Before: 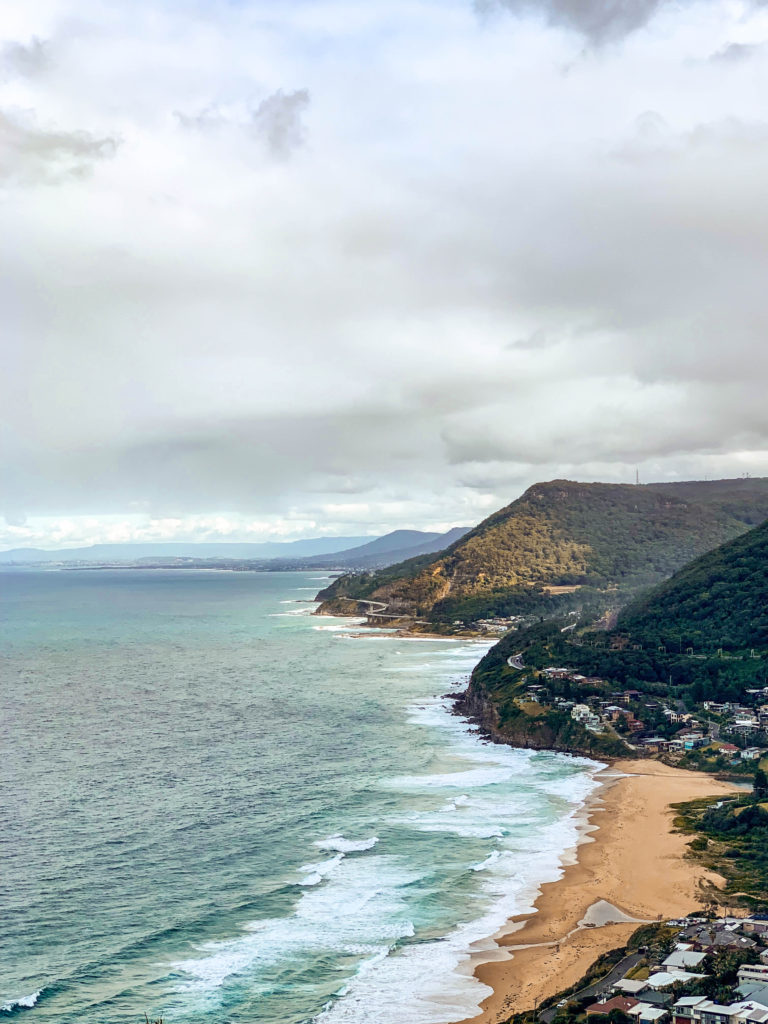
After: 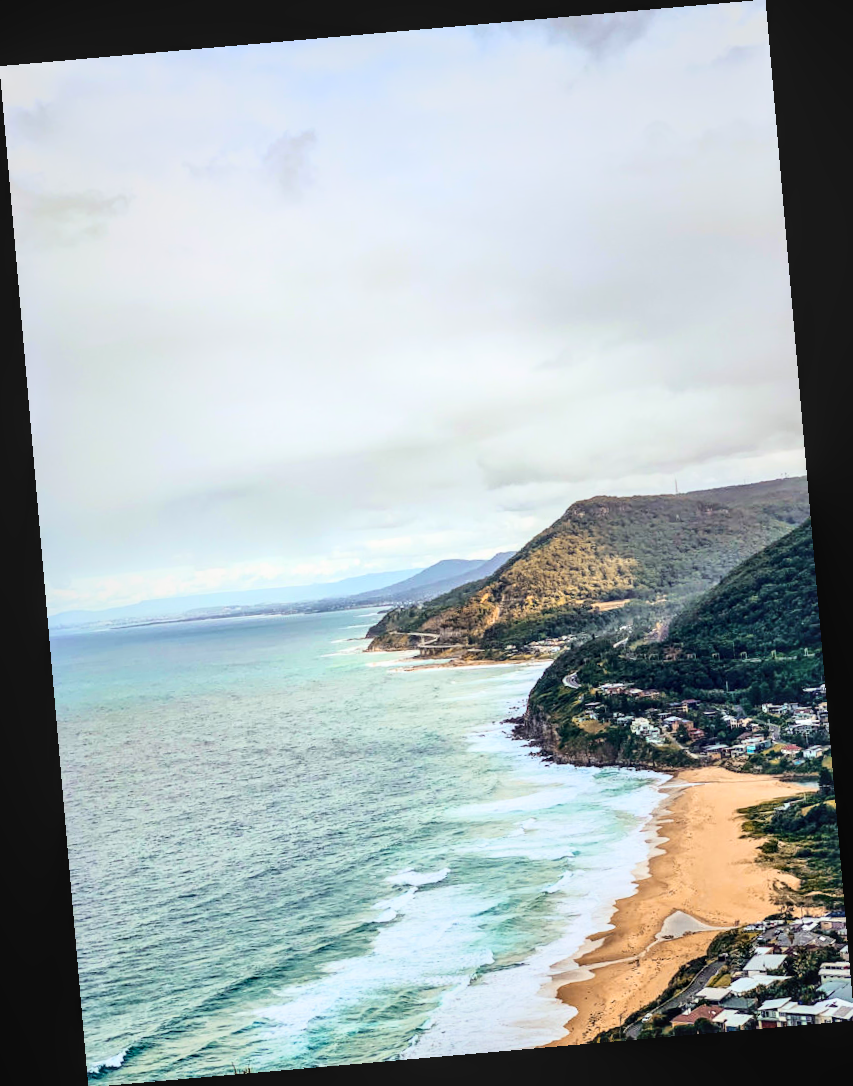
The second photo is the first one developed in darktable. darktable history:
base curve: curves: ch0 [(0, 0) (0.028, 0.03) (0.121, 0.232) (0.46, 0.748) (0.859, 0.968) (1, 1)]
local contrast: on, module defaults
rotate and perspective: rotation -4.98°, automatic cropping off
